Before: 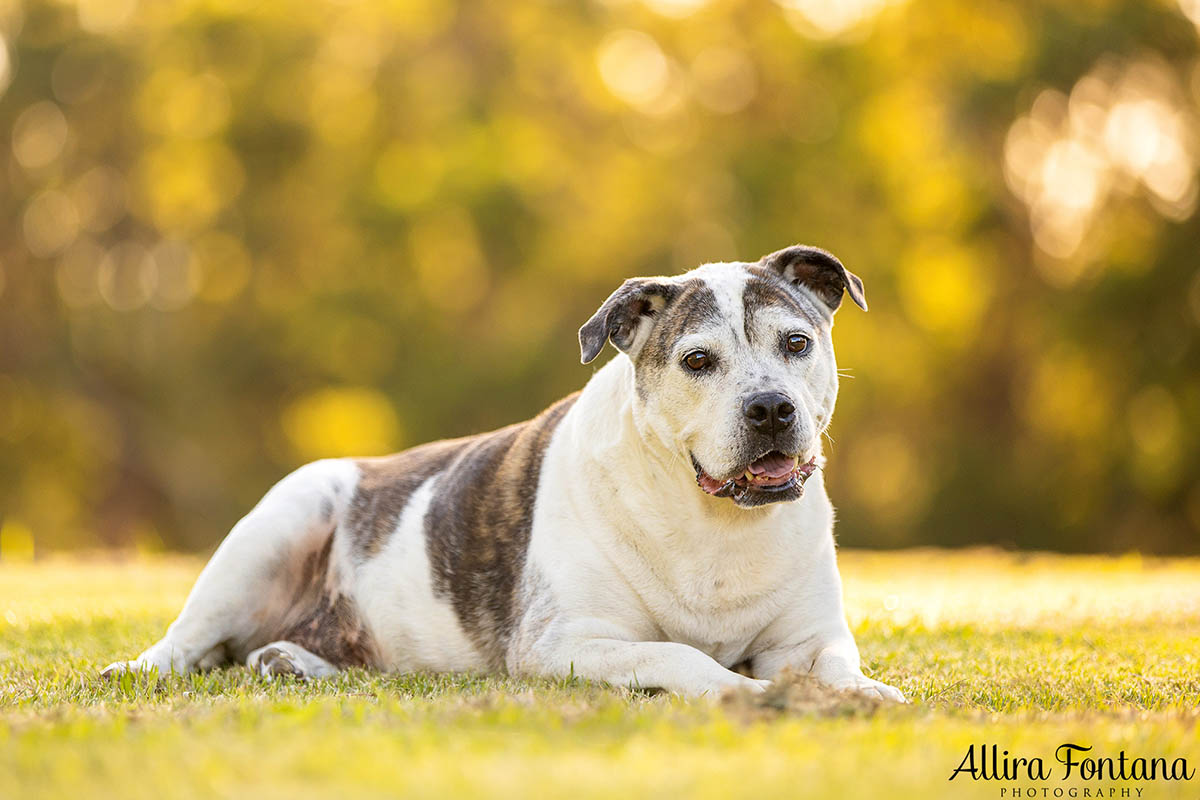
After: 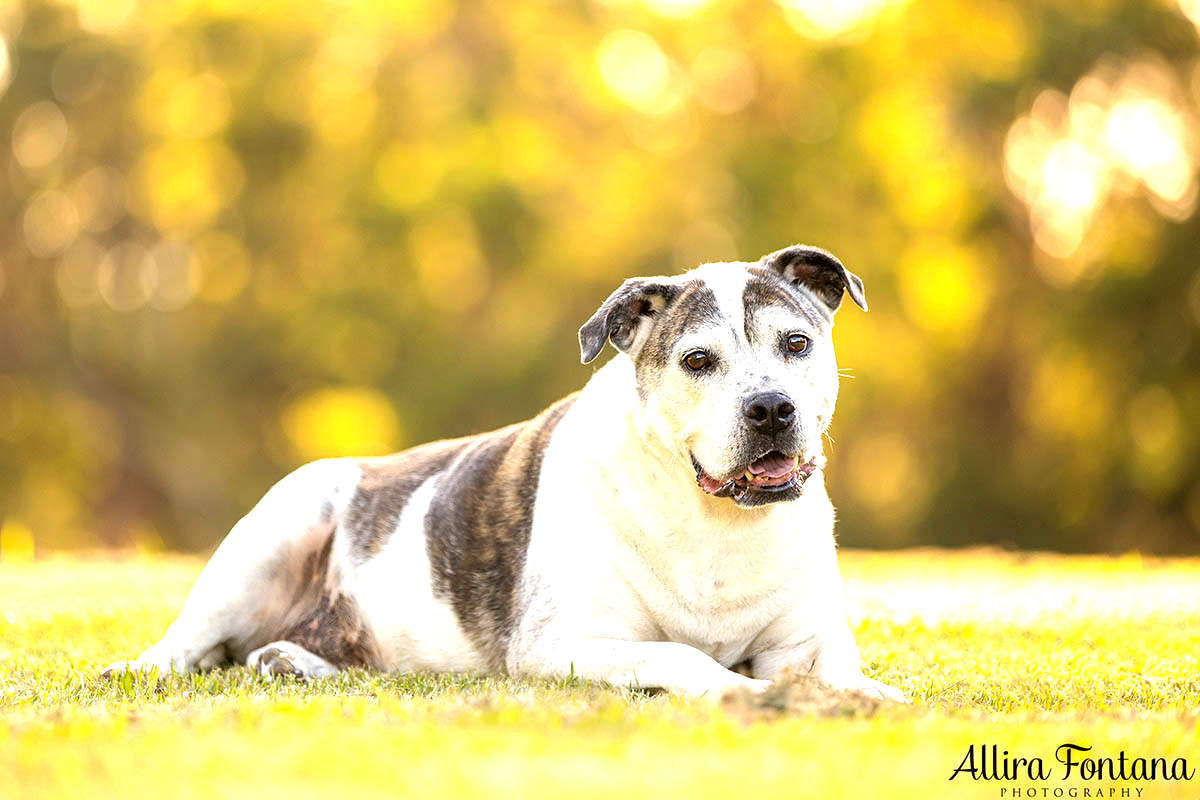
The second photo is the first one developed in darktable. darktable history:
tone equalizer: -8 EV -0.743 EV, -7 EV -0.668 EV, -6 EV -0.575 EV, -5 EV -0.407 EV, -3 EV 0.394 EV, -2 EV 0.6 EV, -1 EV 0.698 EV, +0 EV 0.738 EV
